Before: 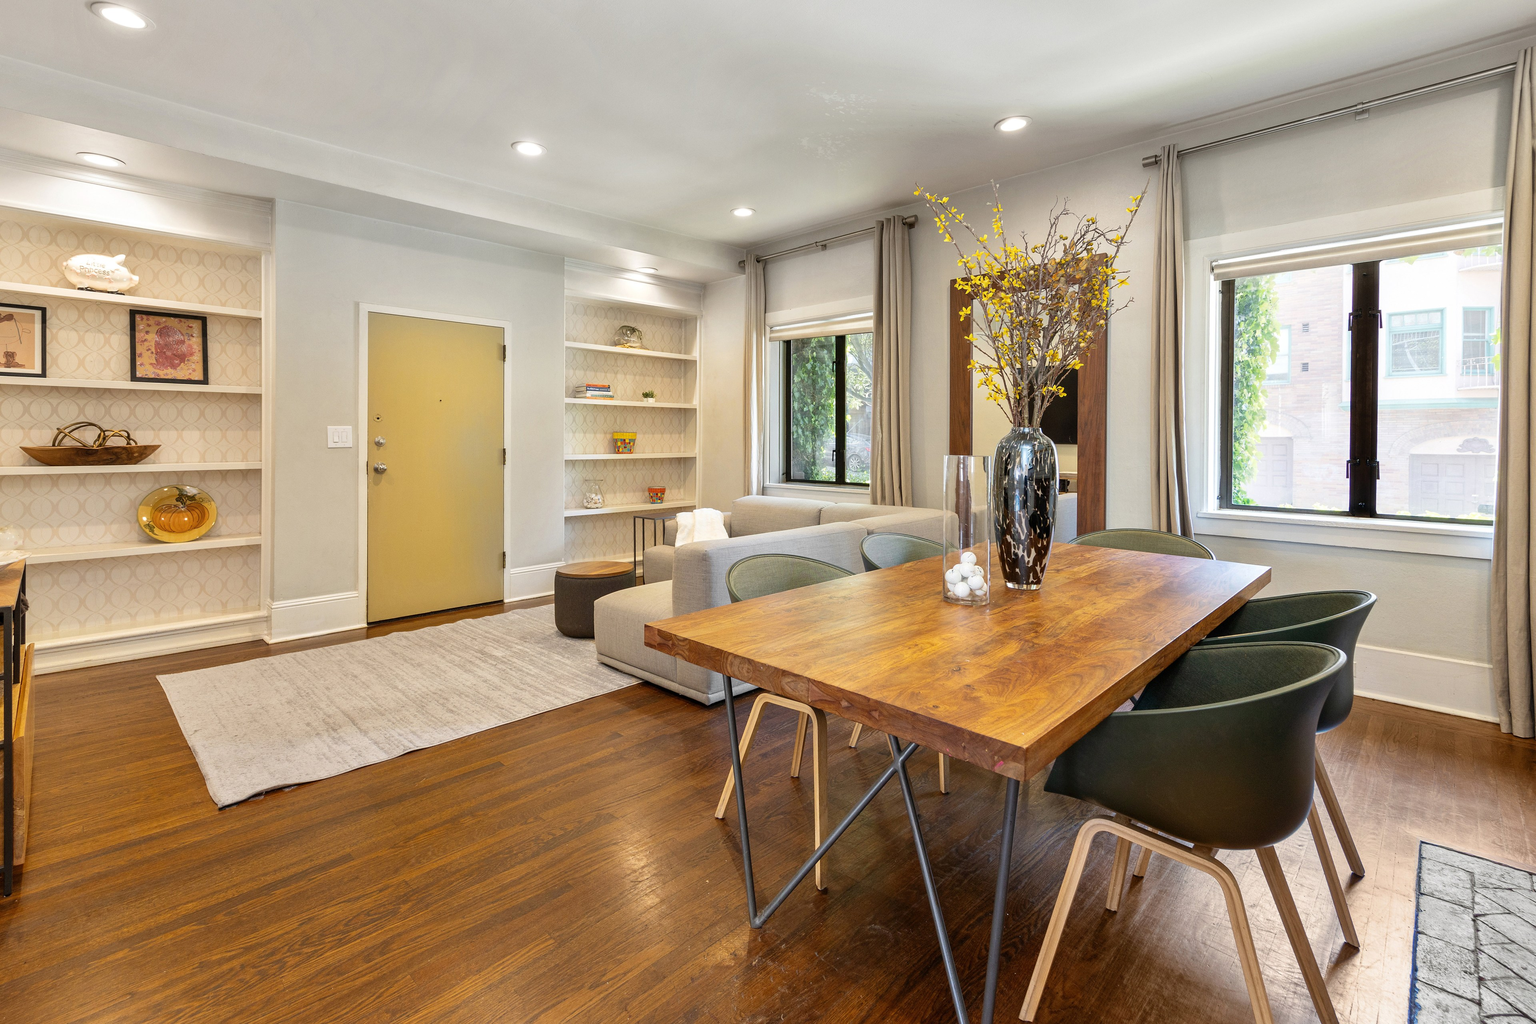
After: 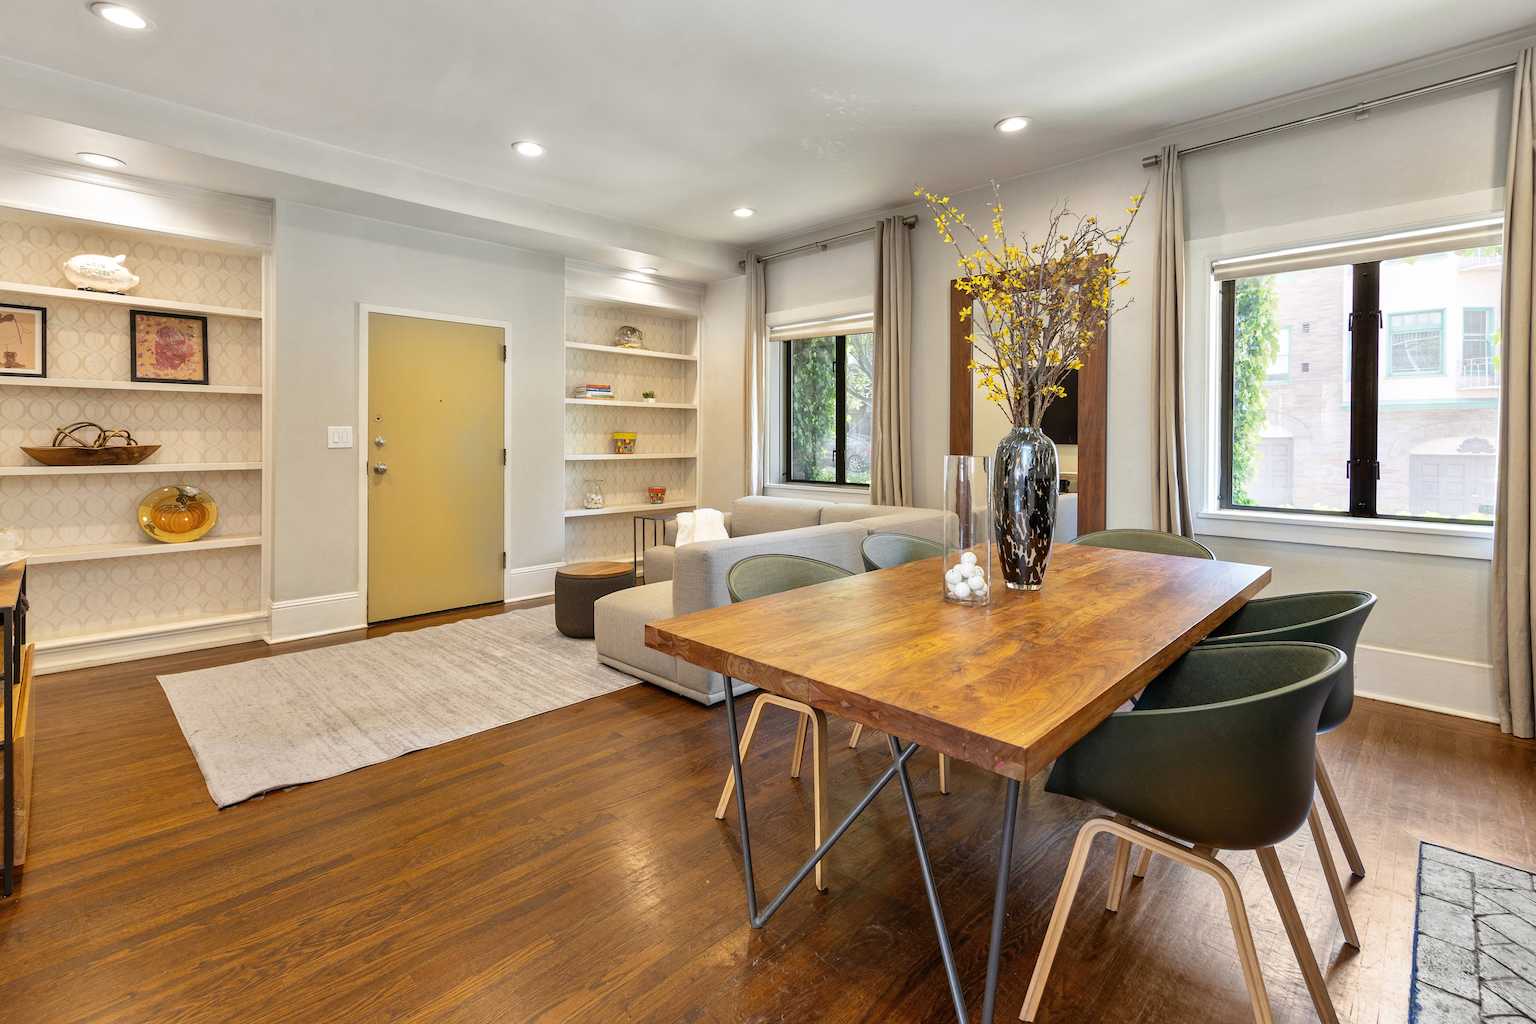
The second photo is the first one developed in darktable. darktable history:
shadows and highlights: shadows 20.17, highlights -20.43, soften with gaussian
